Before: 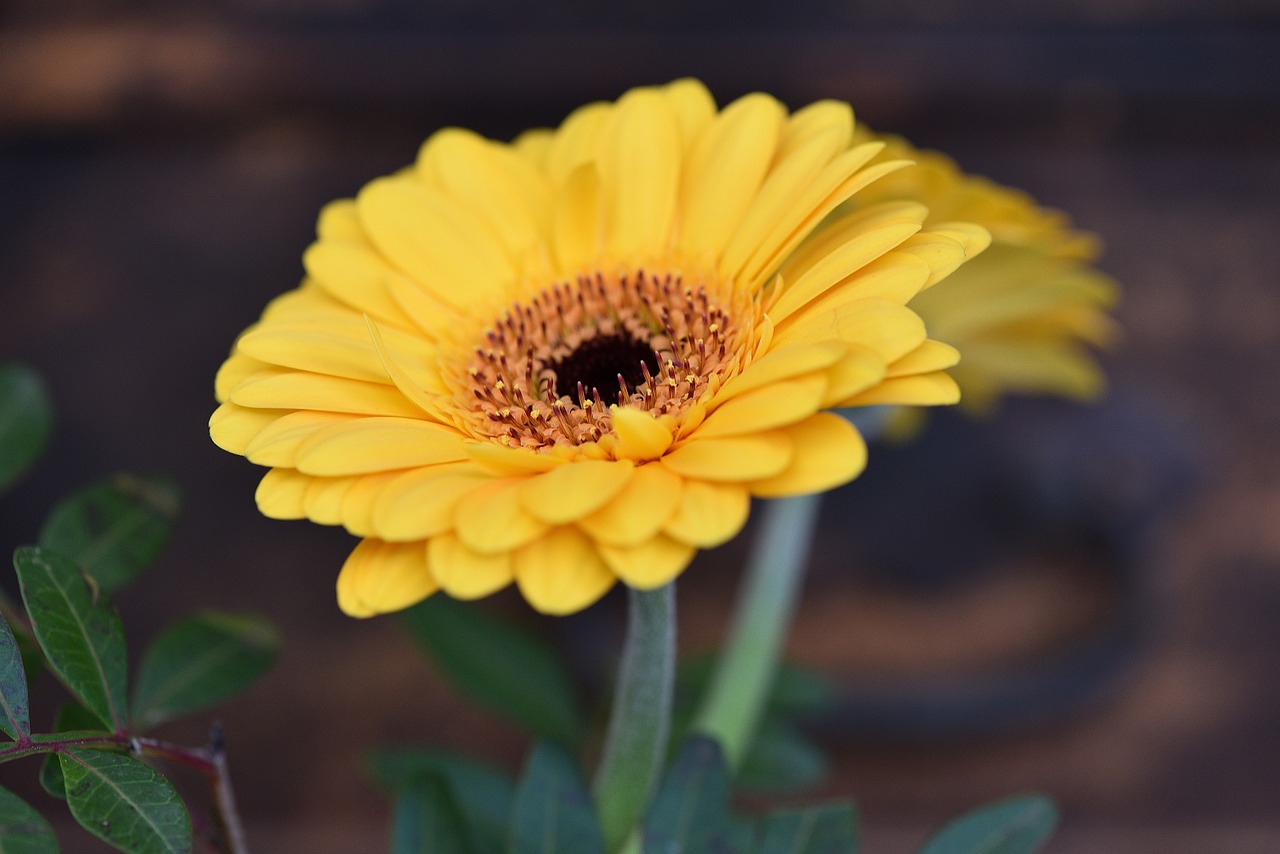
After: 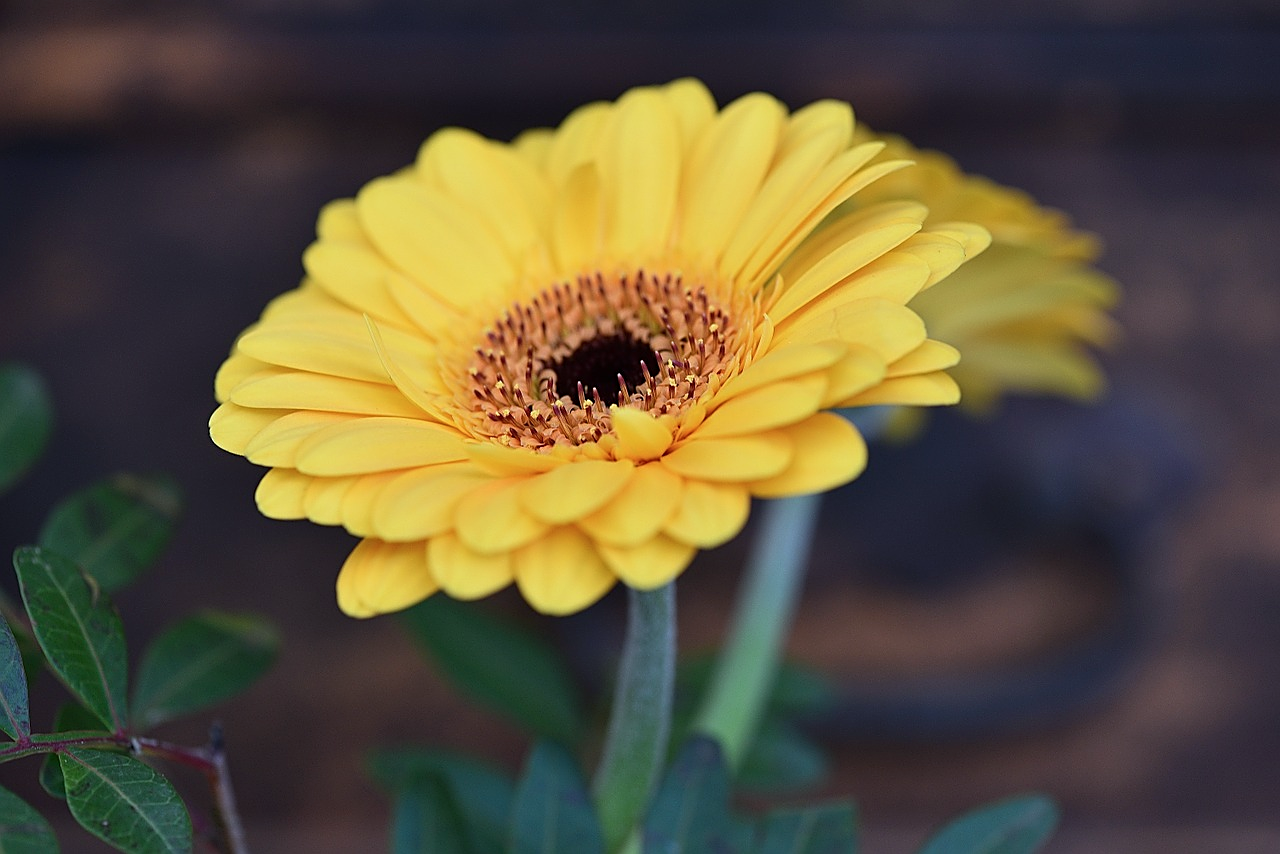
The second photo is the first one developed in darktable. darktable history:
sharpen: on, module defaults
color calibration: illuminant custom, x 0.368, y 0.373, temperature 4343.82 K
